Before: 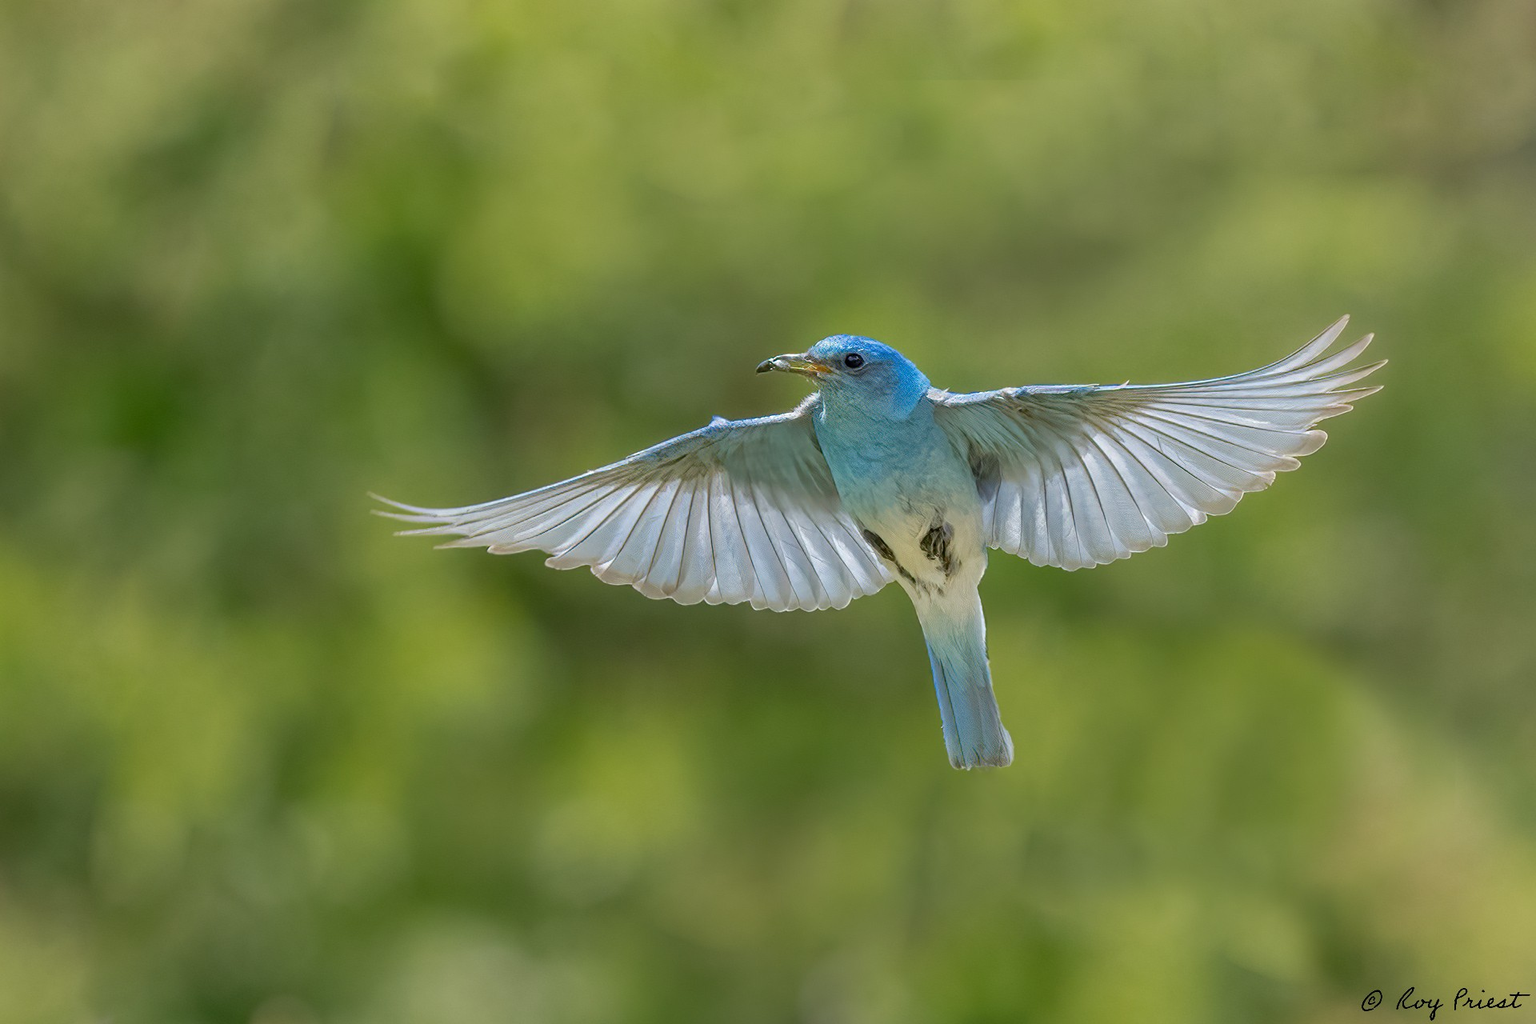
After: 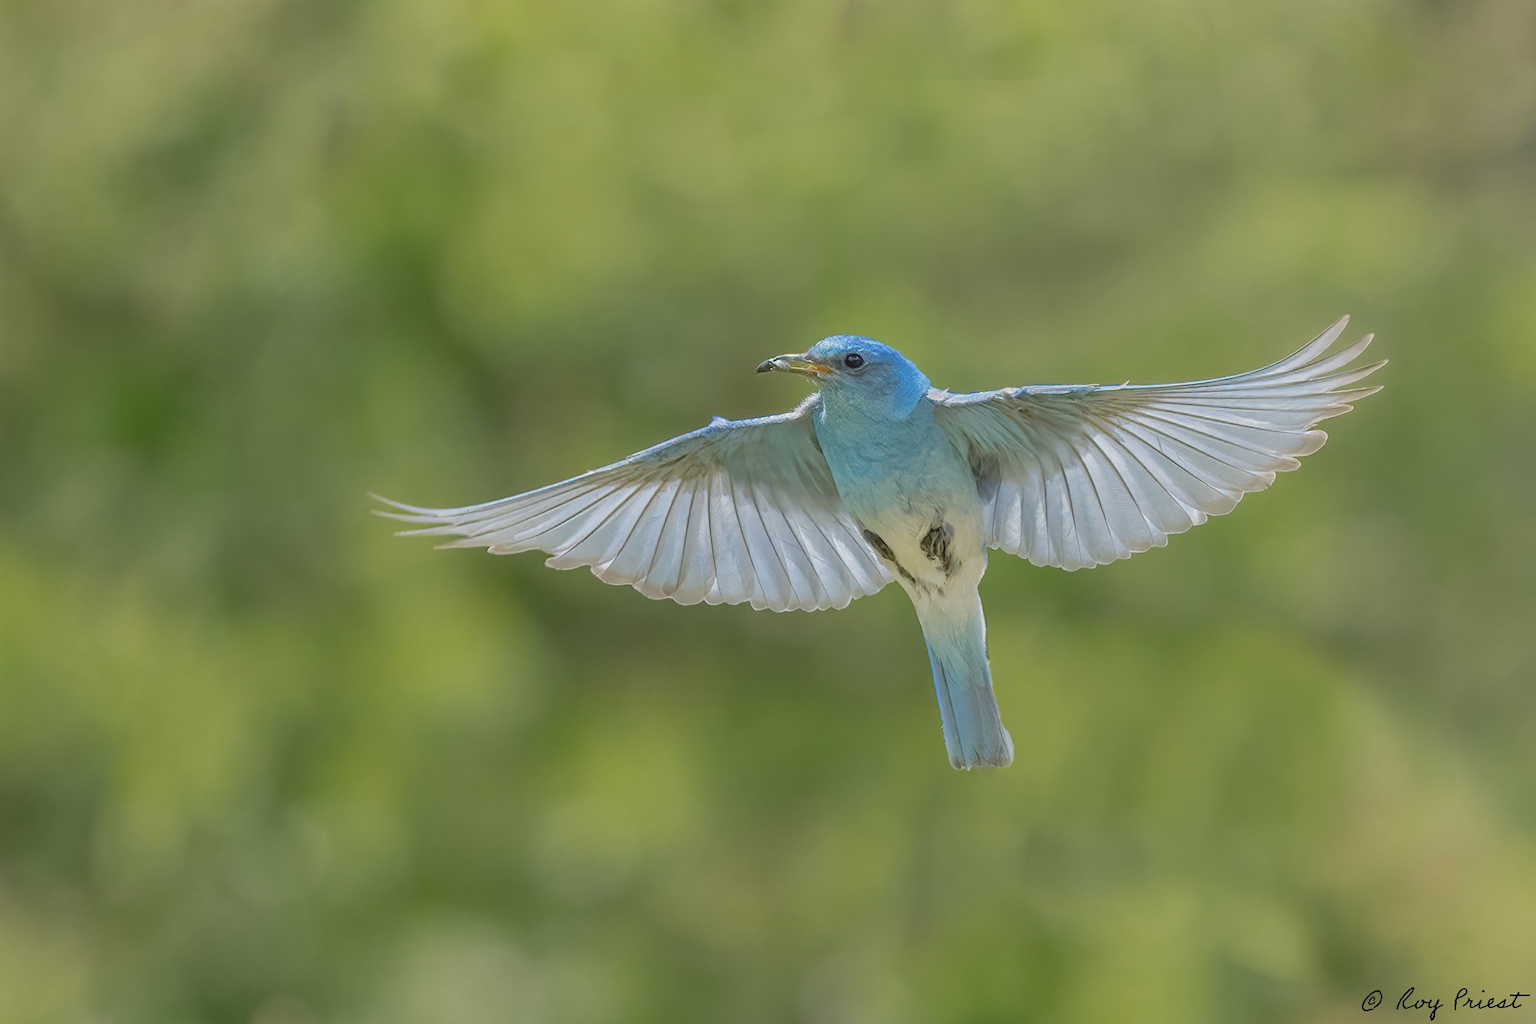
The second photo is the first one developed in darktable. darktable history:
contrast brightness saturation: contrast -0.165, brightness 0.047, saturation -0.119
